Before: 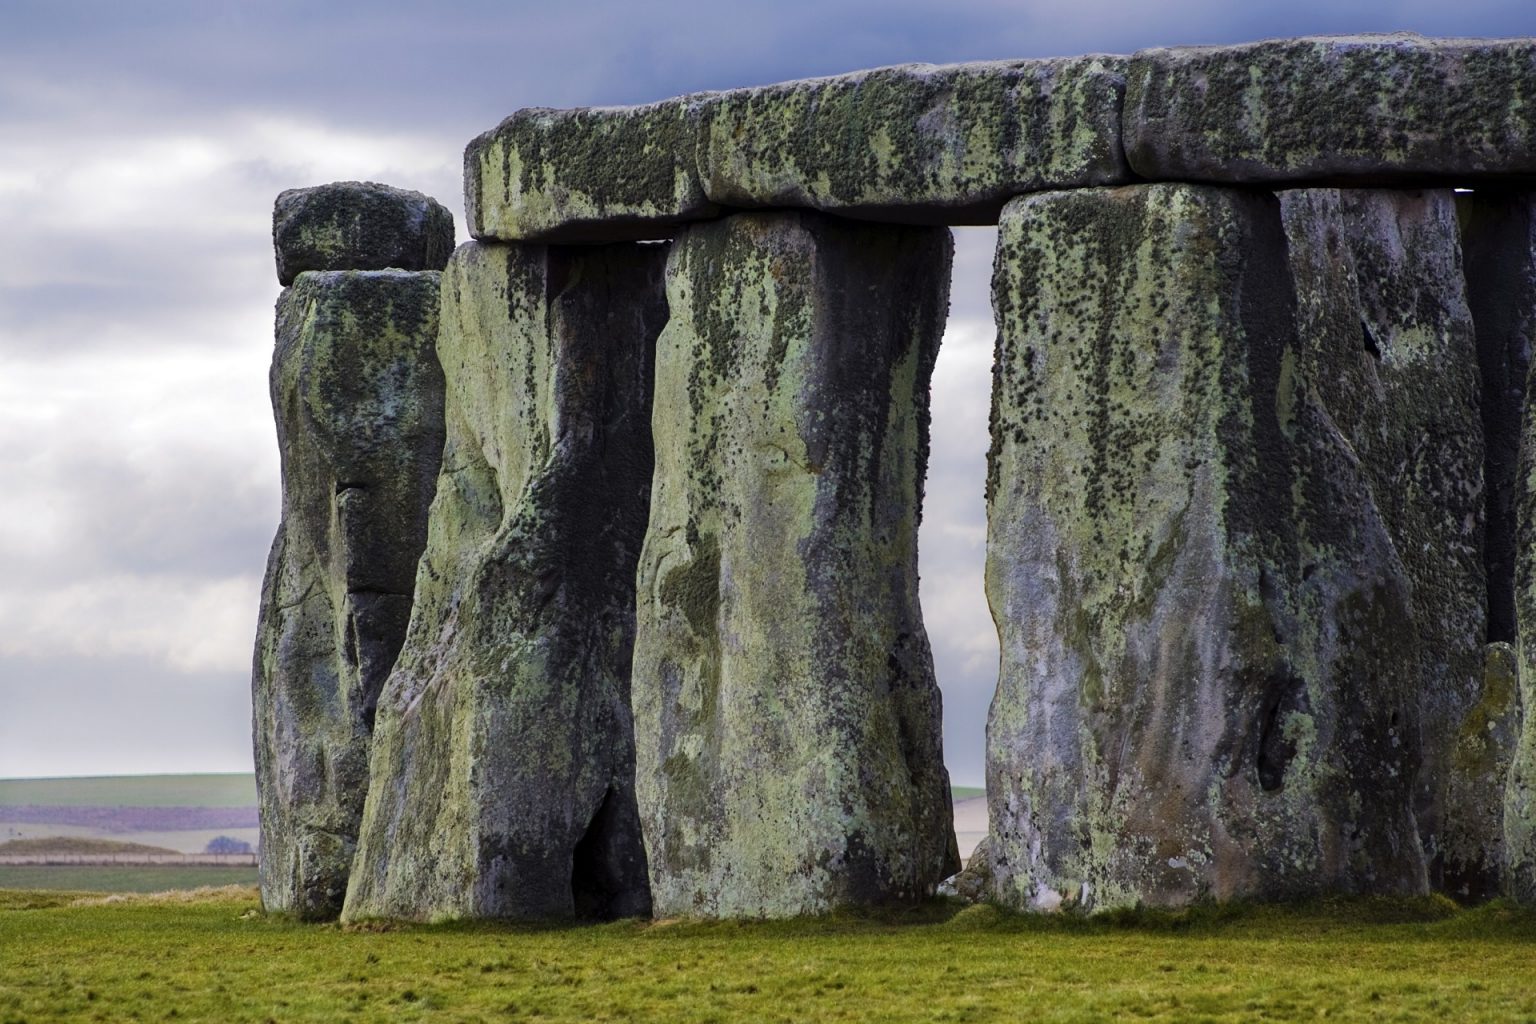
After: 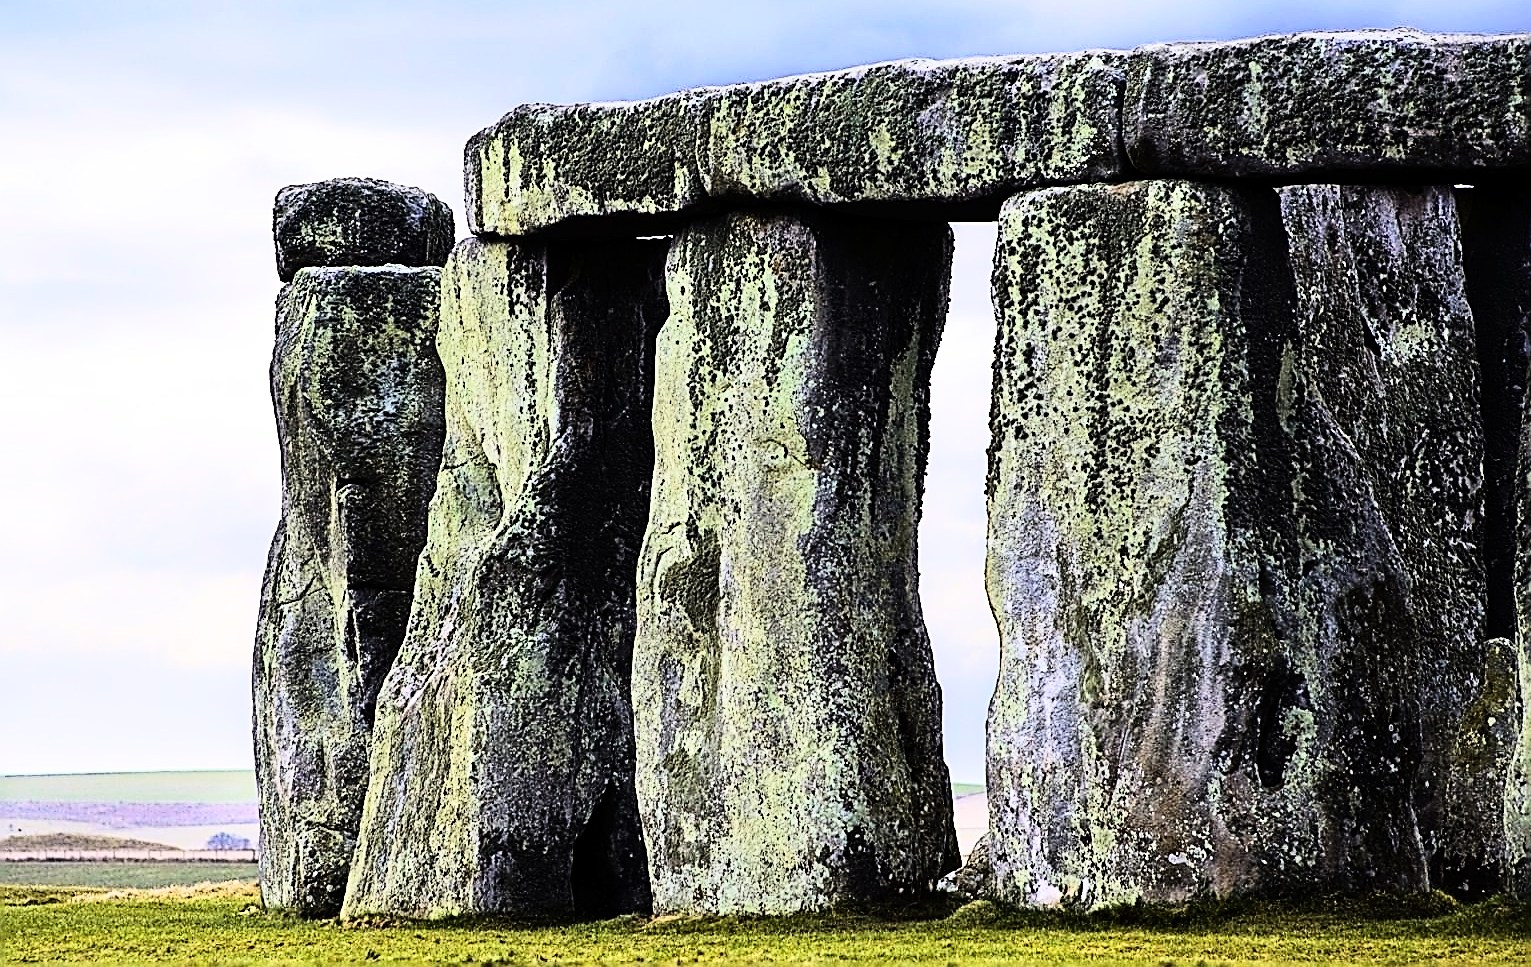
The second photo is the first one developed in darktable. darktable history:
sharpen: amount 2
crop: top 0.448%, right 0.264%, bottom 5.045%
rgb curve: curves: ch0 [(0, 0) (0.21, 0.15) (0.24, 0.21) (0.5, 0.75) (0.75, 0.96) (0.89, 0.99) (1, 1)]; ch1 [(0, 0.02) (0.21, 0.13) (0.25, 0.2) (0.5, 0.67) (0.75, 0.9) (0.89, 0.97) (1, 1)]; ch2 [(0, 0.02) (0.21, 0.13) (0.25, 0.2) (0.5, 0.67) (0.75, 0.9) (0.89, 0.97) (1, 1)], compensate middle gray true
